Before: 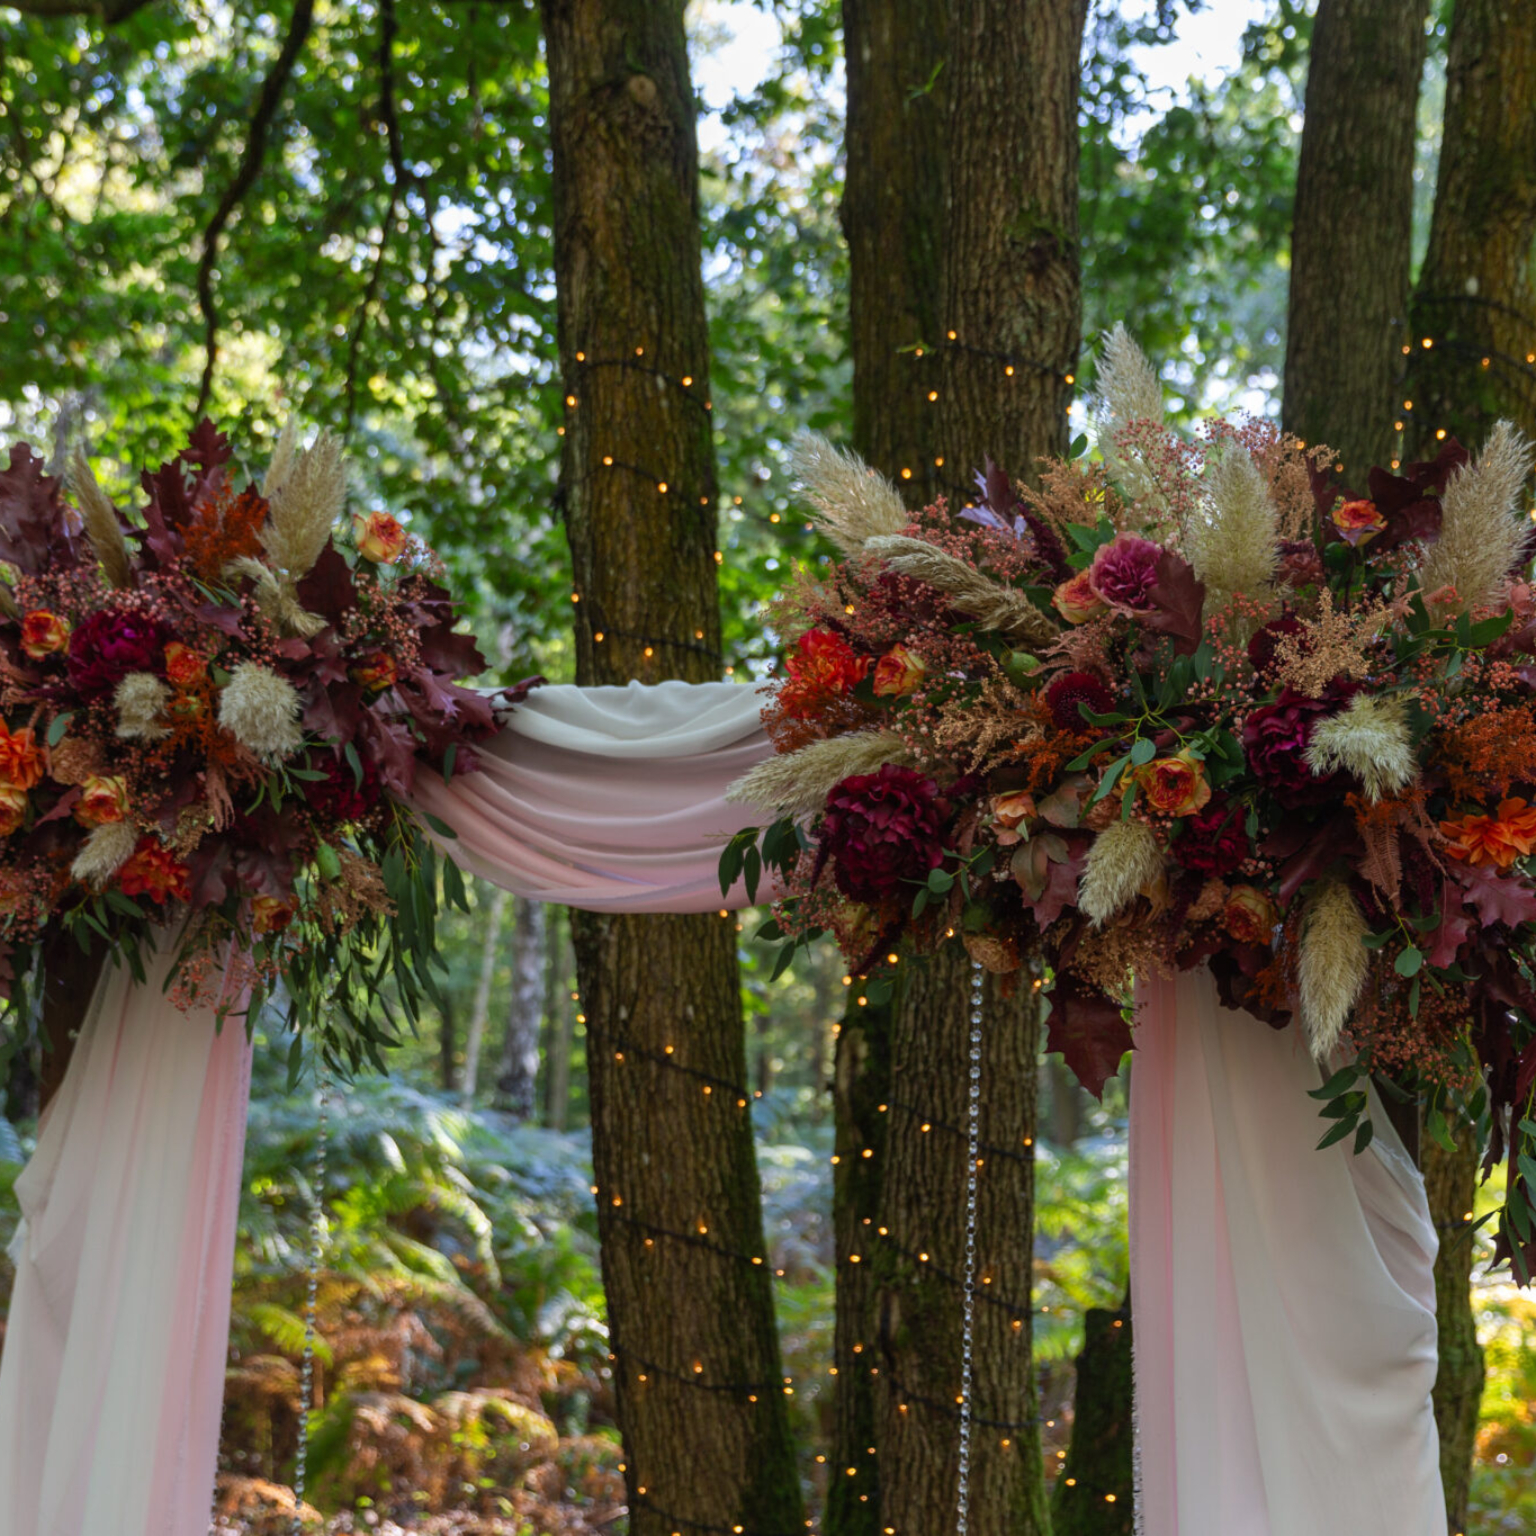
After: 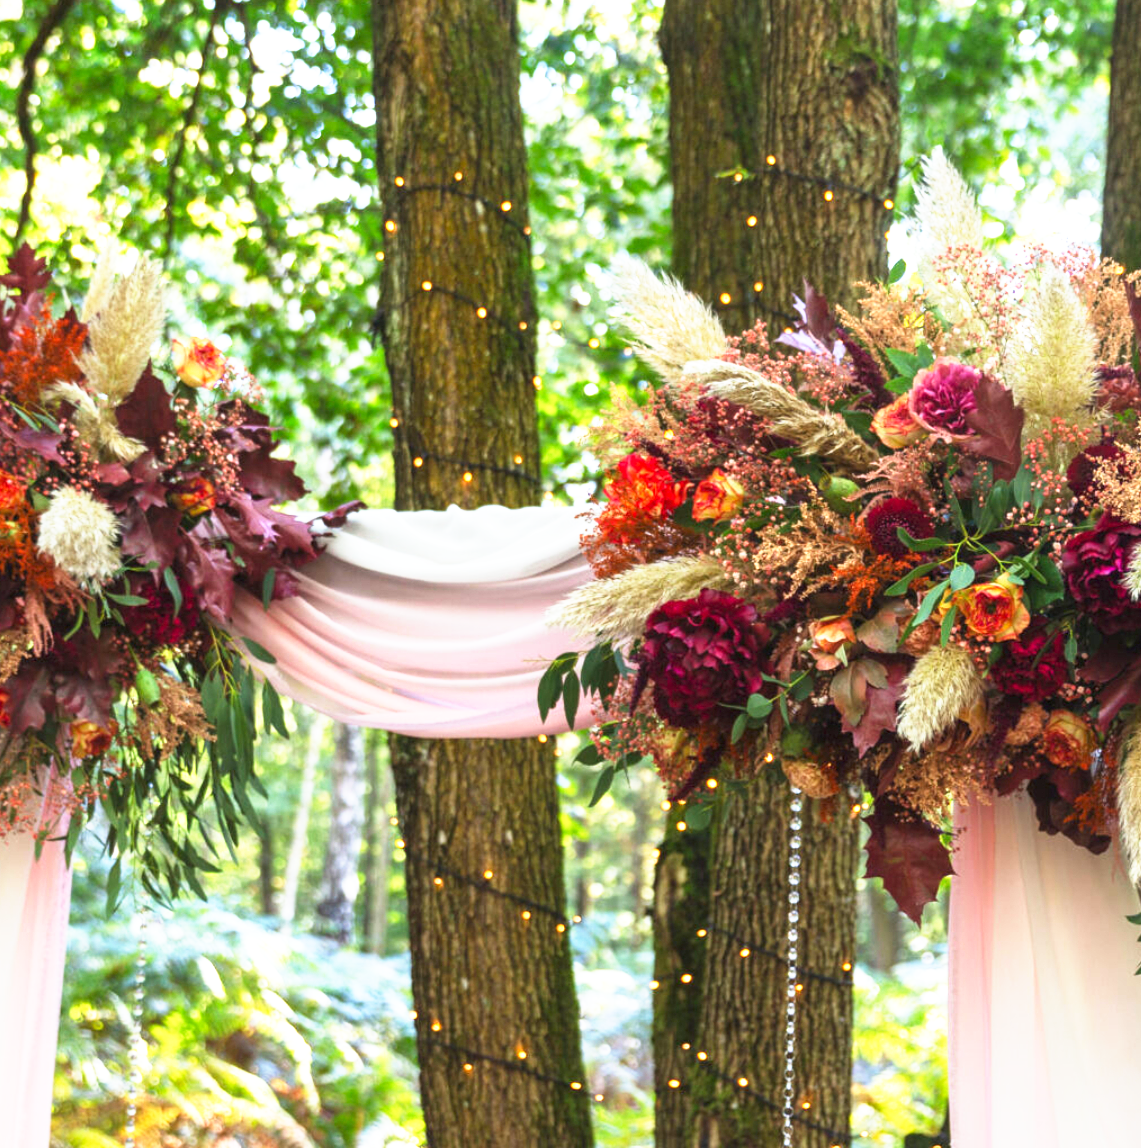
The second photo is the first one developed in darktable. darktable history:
base curve: curves: ch0 [(0, 0) (0.495, 0.917) (1, 1)], preserve colors none
crop and rotate: left 11.846%, top 11.415%, right 13.833%, bottom 13.812%
exposure: black level correction 0, exposure 1.001 EV, compensate highlight preservation false
